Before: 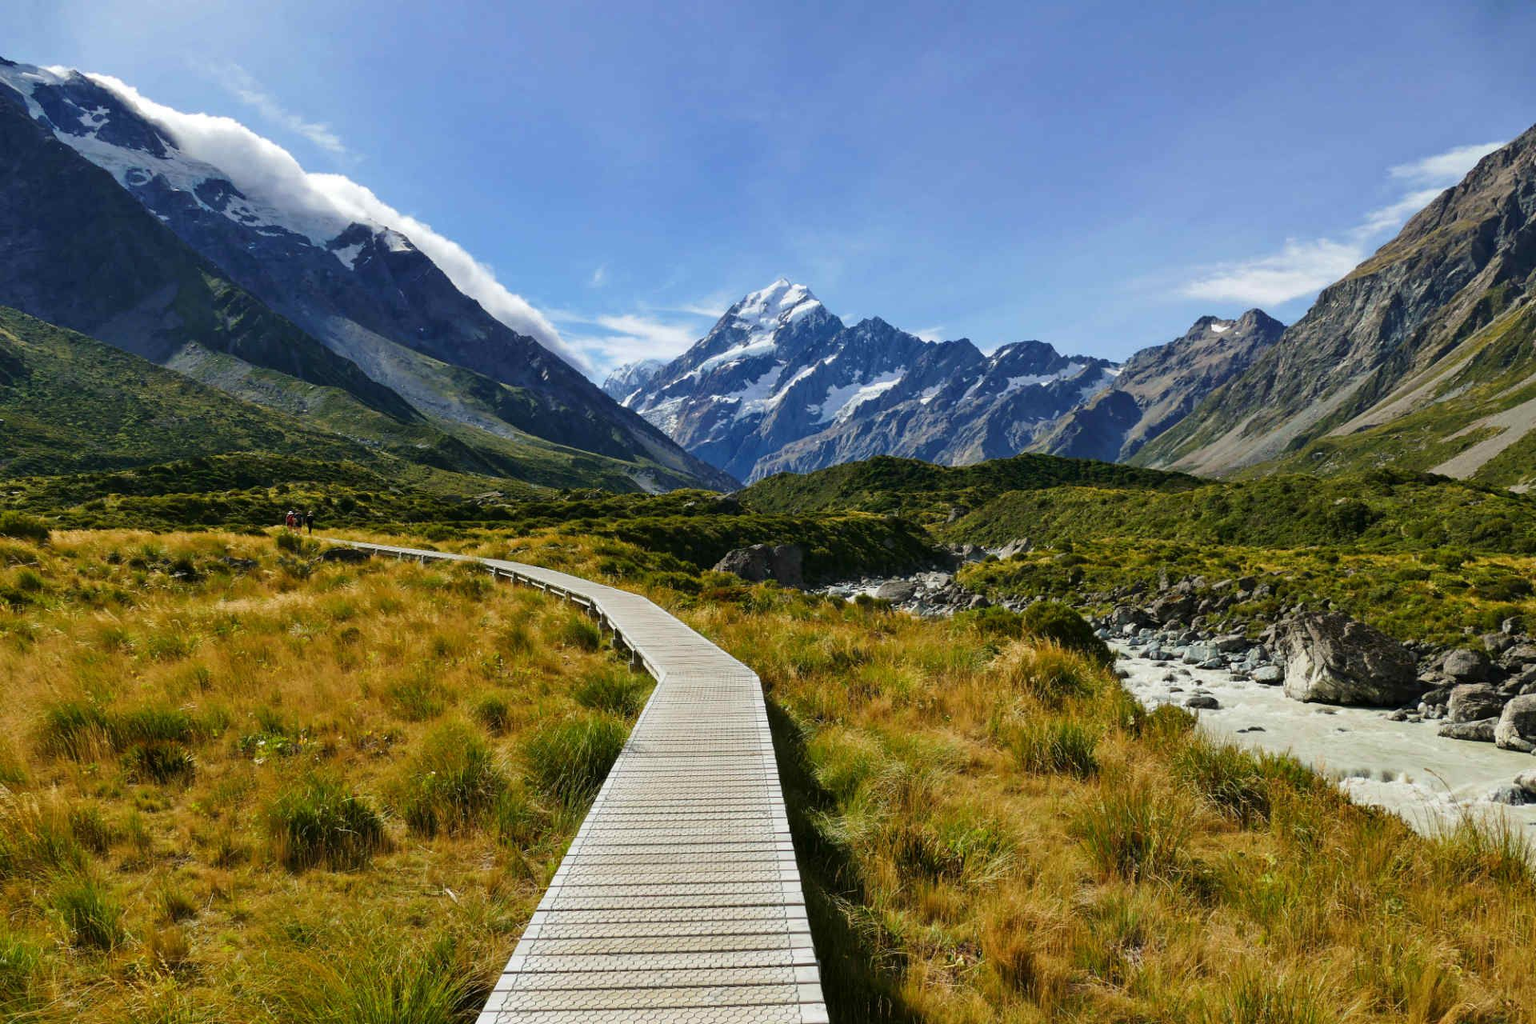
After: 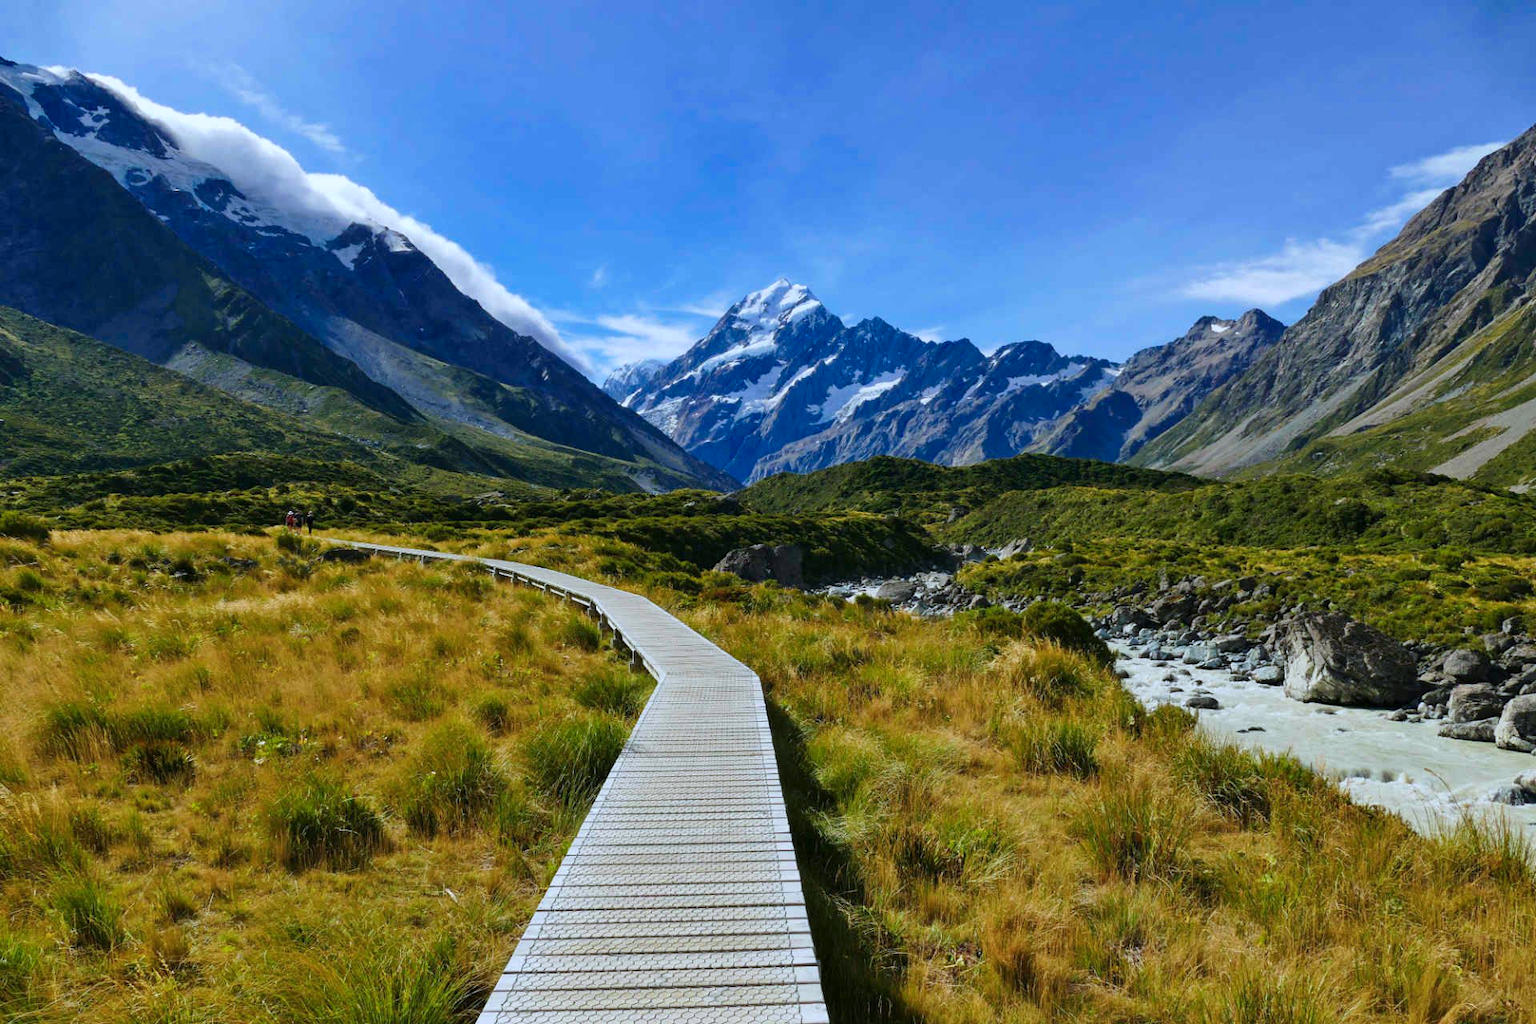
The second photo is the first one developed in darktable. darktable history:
color calibration: output R [0.994, 0.059, -0.119, 0], output G [-0.036, 1.09, -0.119, 0], output B [0.078, -0.108, 0.961, 0], illuminant custom, x 0.371, y 0.382, temperature 4281.14 K
